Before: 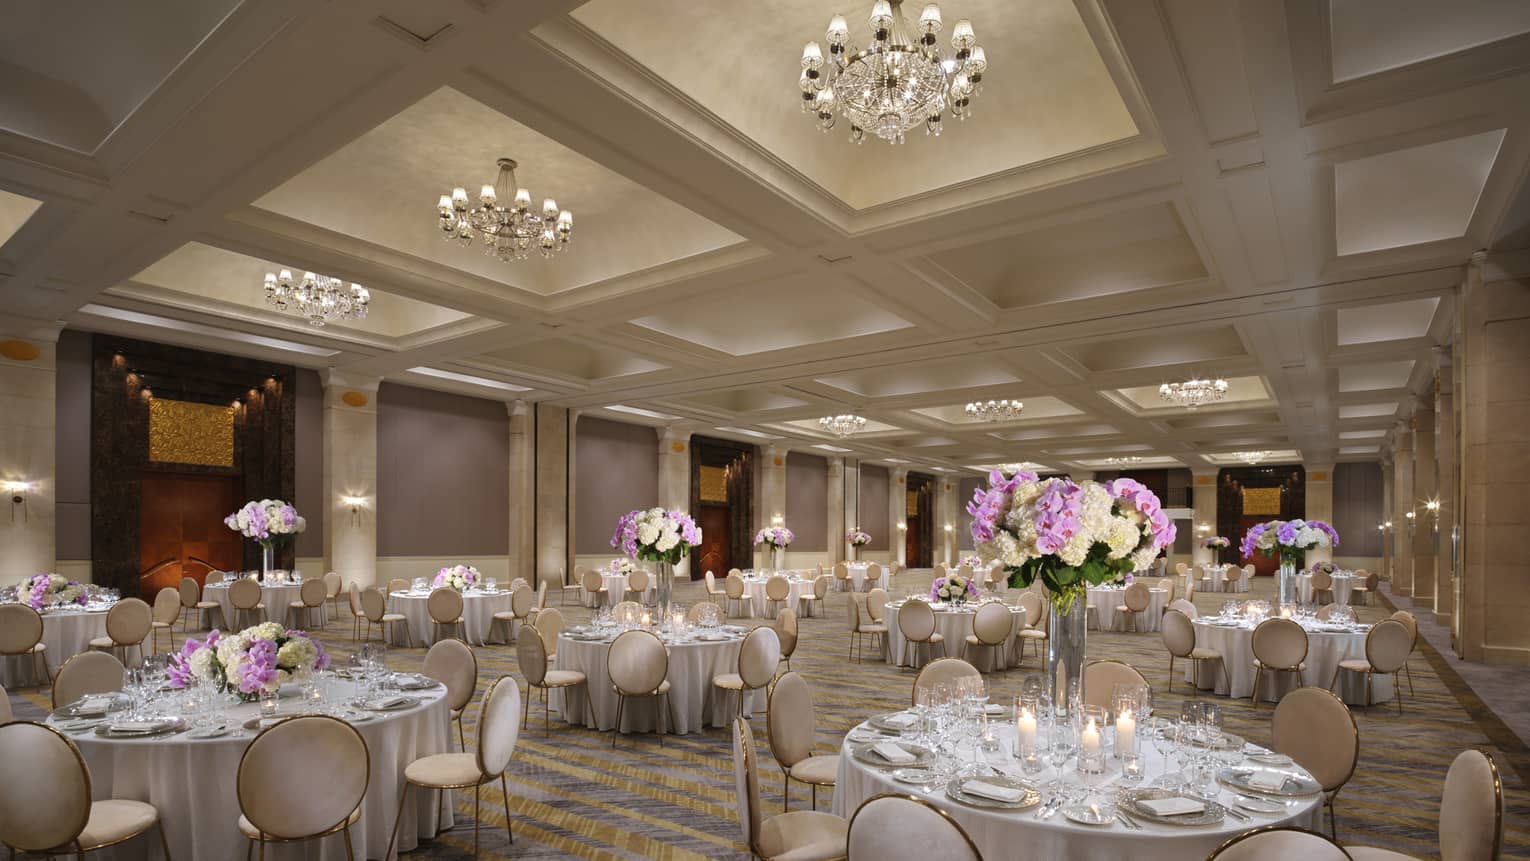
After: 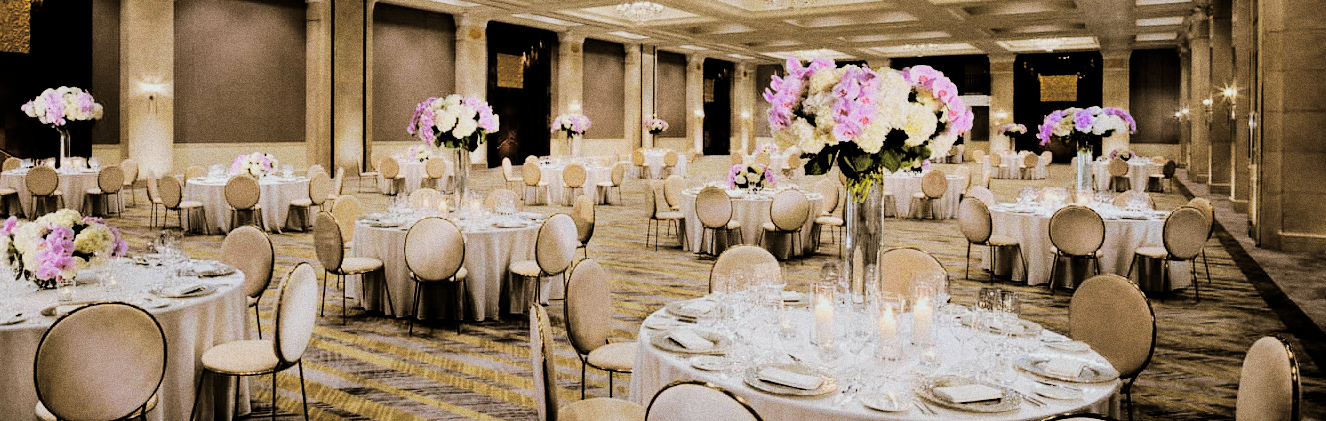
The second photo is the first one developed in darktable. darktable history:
crop and rotate: left 13.306%, top 48.129%, bottom 2.928%
color balance: lift [1.01, 1, 1, 1], gamma [1.097, 1, 1, 1], gain [0.85, 1, 1, 1]
grain: coarseness 11.82 ISO, strength 36.67%, mid-tones bias 74.17%
tone equalizer: -8 EV -0.417 EV, -7 EV -0.389 EV, -6 EV -0.333 EV, -5 EV -0.222 EV, -3 EV 0.222 EV, -2 EV 0.333 EV, -1 EV 0.389 EV, +0 EV 0.417 EV, edges refinement/feathering 500, mask exposure compensation -1.57 EV, preserve details no
split-toning: shadows › hue 37.98°, highlights › hue 185.58°, balance -55.261
filmic rgb: black relative exposure -3.21 EV, white relative exposure 7.02 EV, hardness 1.46, contrast 1.35
tone curve: curves: ch0 [(0, 0) (0.003, 0) (0.011, 0.001) (0.025, 0.003) (0.044, 0.005) (0.069, 0.013) (0.1, 0.024) (0.136, 0.04) (0.177, 0.087) (0.224, 0.148) (0.277, 0.238) (0.335, 0.335) (0.399, 0.43) (0.468, 0.524) (0.543, 0.621) (0.623, 0.712) (0.709, 0.788) (0.801, 0.867) (0.898, 0.947) (1, 1)], preserve colors none
color balance rgb: perceptual saturation grading › global saturation 25%, global vibrance 20%
